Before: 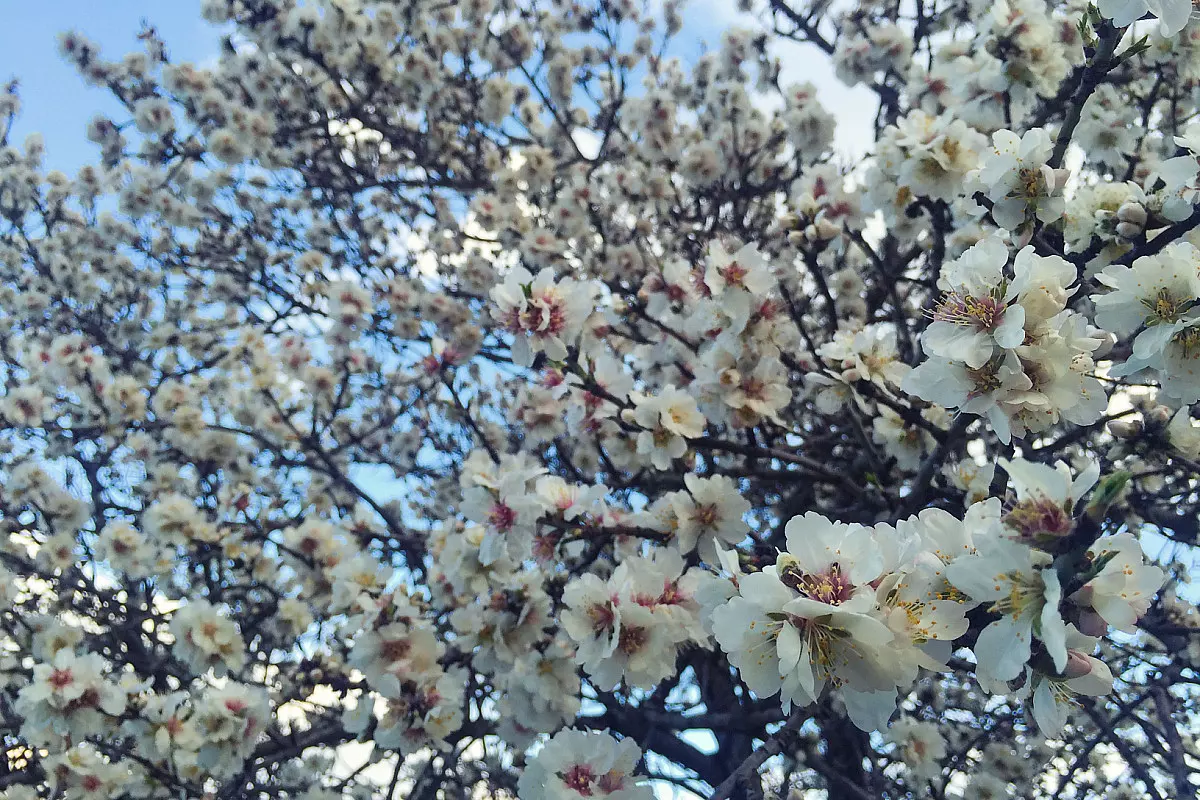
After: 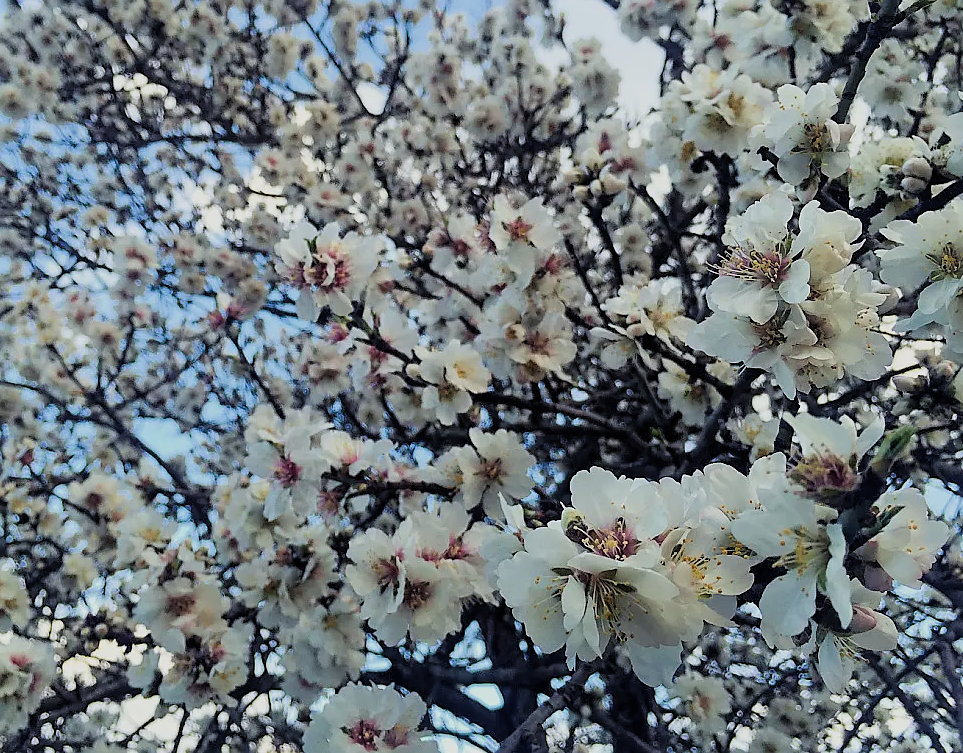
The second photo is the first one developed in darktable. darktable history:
sharpen: radius 1.831, amount 0.406, threshold 1.618
crop and rotate: left 17.925%, top 5.783%, right 1.775%
filmic rgb: black relative exposure -7.72 EV, white relative exposure 4.42 EV, target black luminance 0%, hardness 3.75, latitude 50.7%, contrast 1.072, highlights saturation mix 8.81%, shadows ↔ highlights balance -0.256%
